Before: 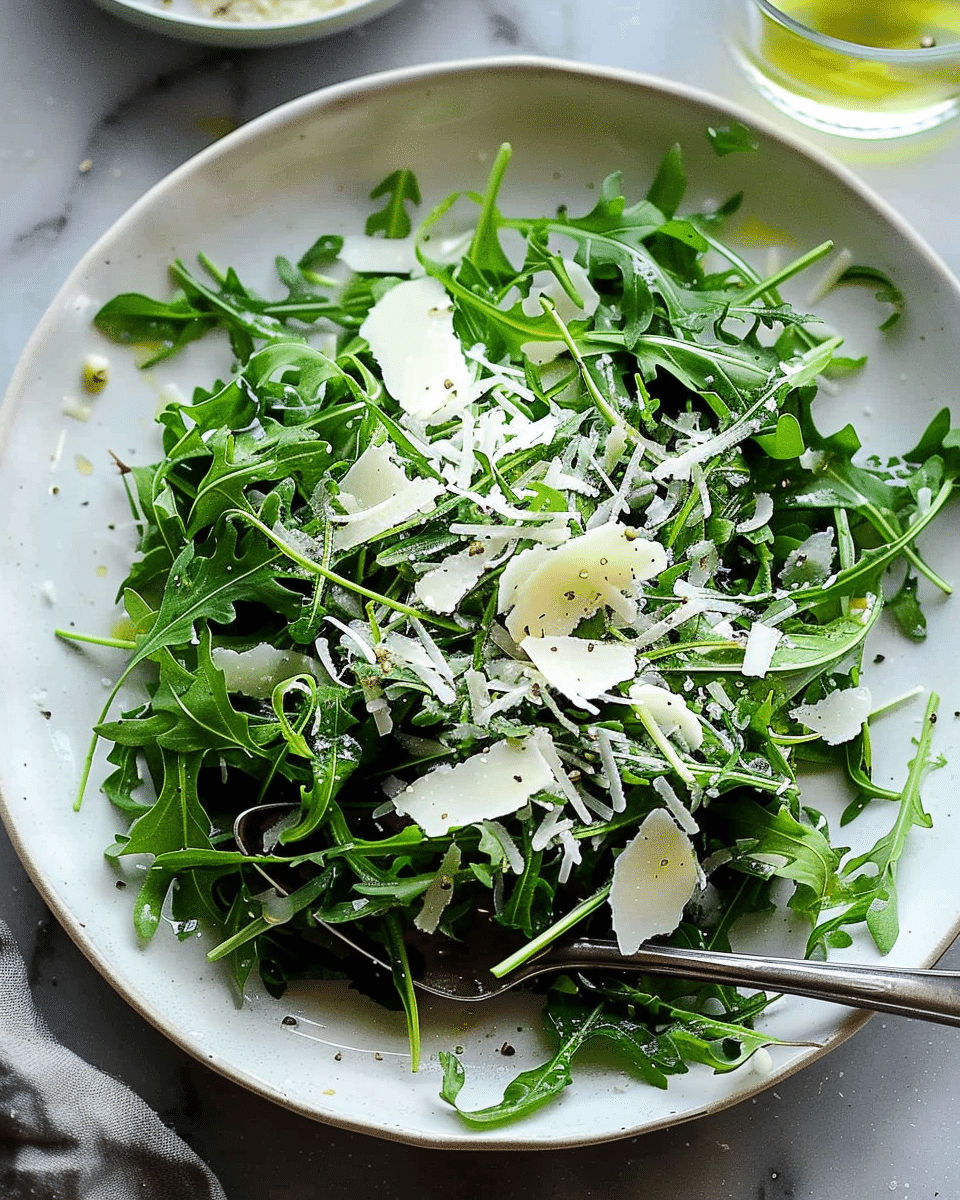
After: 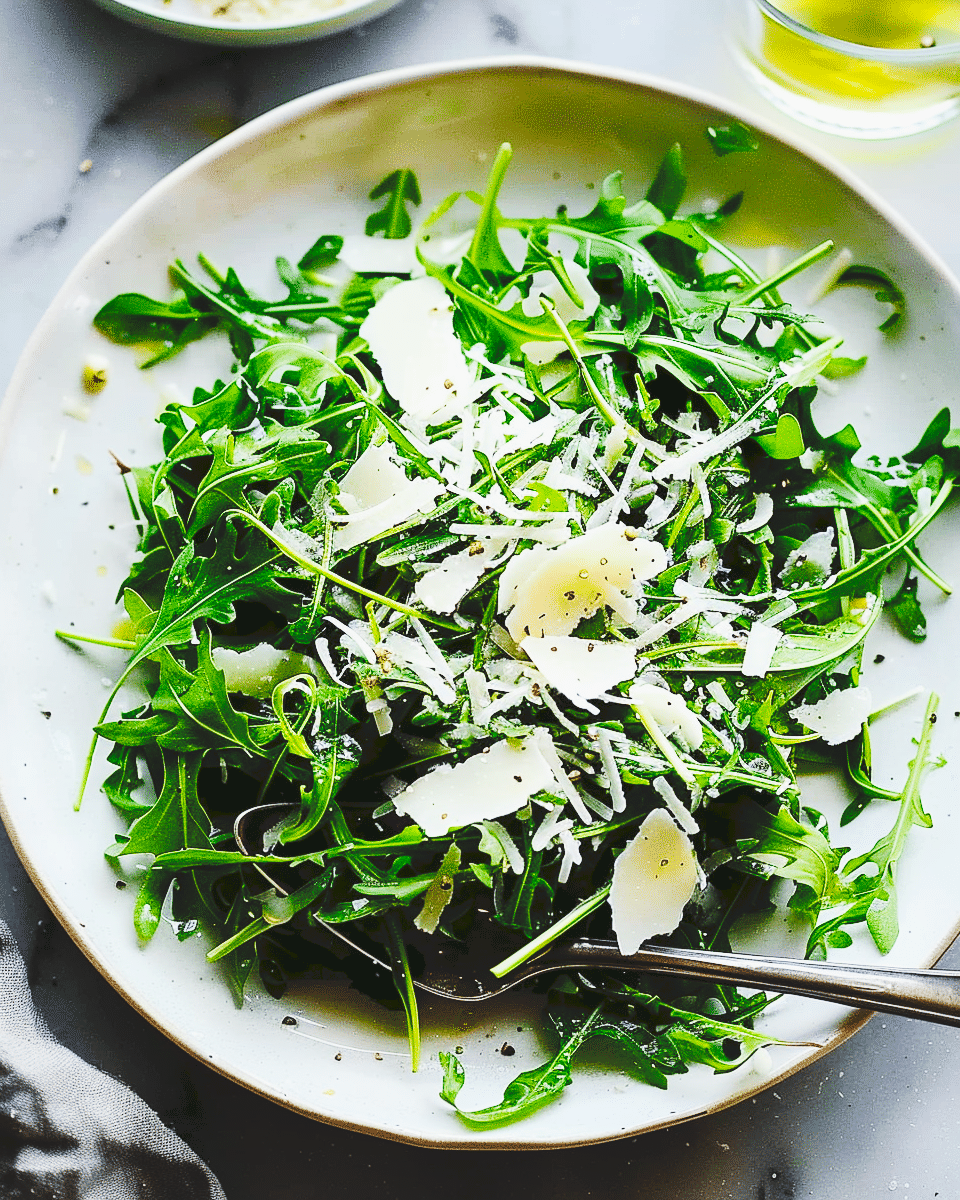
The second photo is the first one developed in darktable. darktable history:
filmic rgb: white relative exposure 3.9 EV, hardness 4.26
shadows and highlights: shadows 37.27, highlights -28.18, soften with gaussian
color balance rgb: linear chroma grading › shadows -2.2%, linear chroma grading › highlights -15%, linear chroma grading › global chroma -10%, linear chroma grading › mid-tones -10%, perceptual saturation grading › global saturation 45%, perceptual saturation grading › highlights -50%, perceptual saturation grading › shadows 30%, perceptual brilliance grading › global brilliance 18%, global vibrance 45%
tone curve: curves: ch0 [(0, 0) (0.003, 0.117) (0.011, 0.118) (0.025, 0.123) (0.044, 0.13) (0.069, 0.137) (0.1, 0.149) (0.136, 0.157) (0.177, 0.184) (0.224, 0.217) (0.277, 0.257) (0.335, 0.324) (0.399, 0.406) (0.468, 0.511) (0.543, 0.609) (0.623, 0.712) (0.709, 0.8) (0.801, 0.877) (0.898, 0.938) (1, 1)], preserve colors none
